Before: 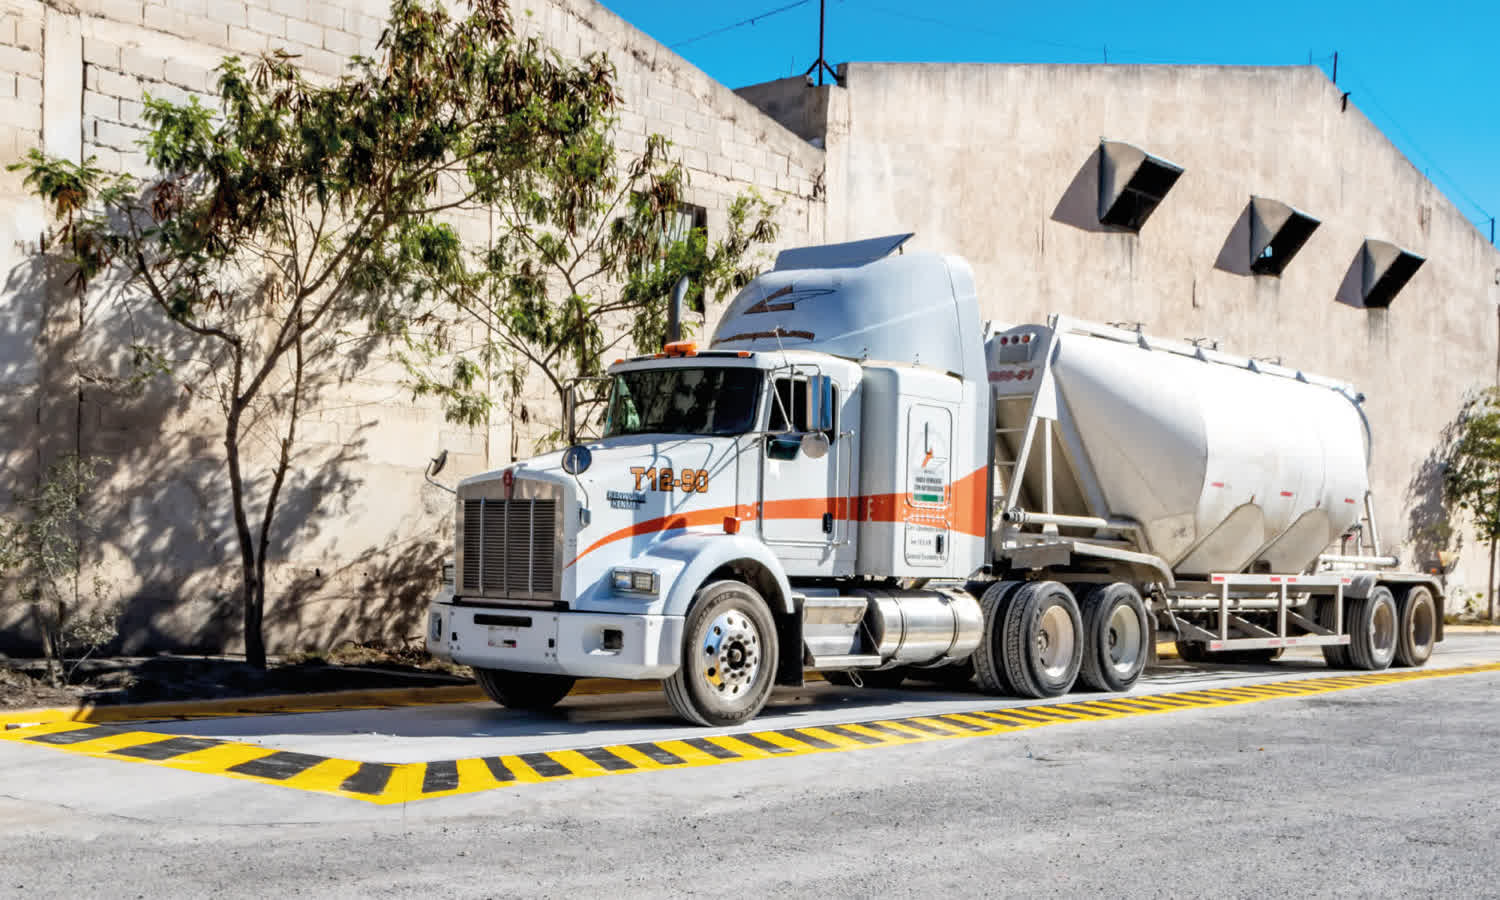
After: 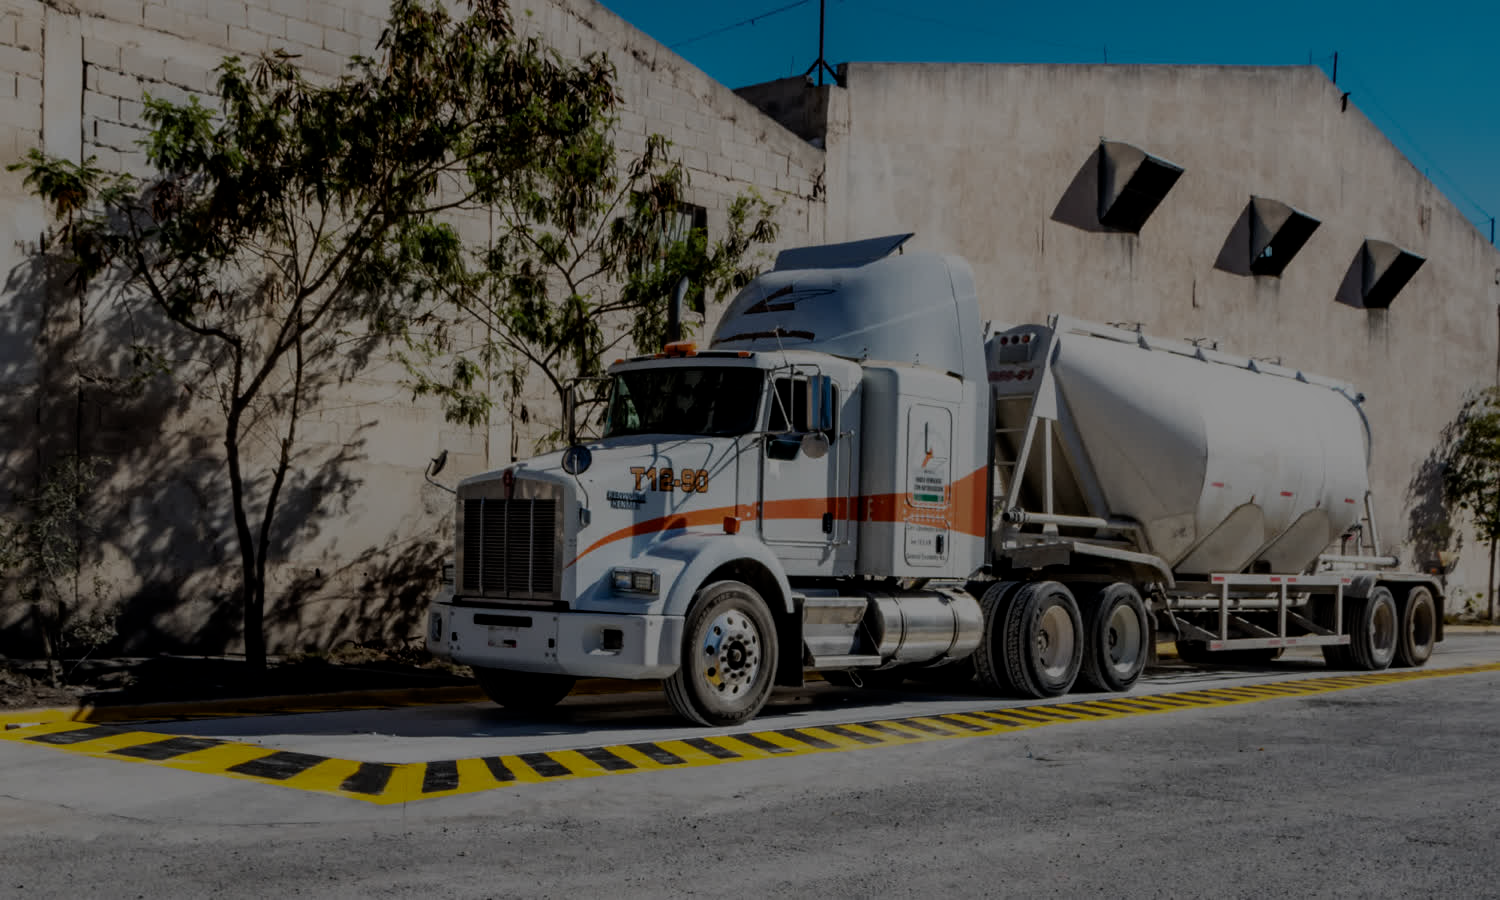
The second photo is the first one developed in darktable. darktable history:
filmic rgb: black relative exposure -7.65 EV, white relative exposure 4.56 EV, hardness 3.61
contrast brightness saturation: contrast 0.03, brightness -0.039
tone equalizer: -8 EV -1.99 EV, -7 EV -1.96 EV, -6 EV -1.99 EV, -5 EV -1.97 EV, -4 EV -1.97 EV, -3 EV -1.97 EV, -2 EV -1.98 EV, -1 EV -1.62 EV, +0 EV -1.98 EV, smoothing diameter 2.12%, edges refinement/feathering 24.38, mask exposure compensation -1.57 EV, filter diffusion 5
